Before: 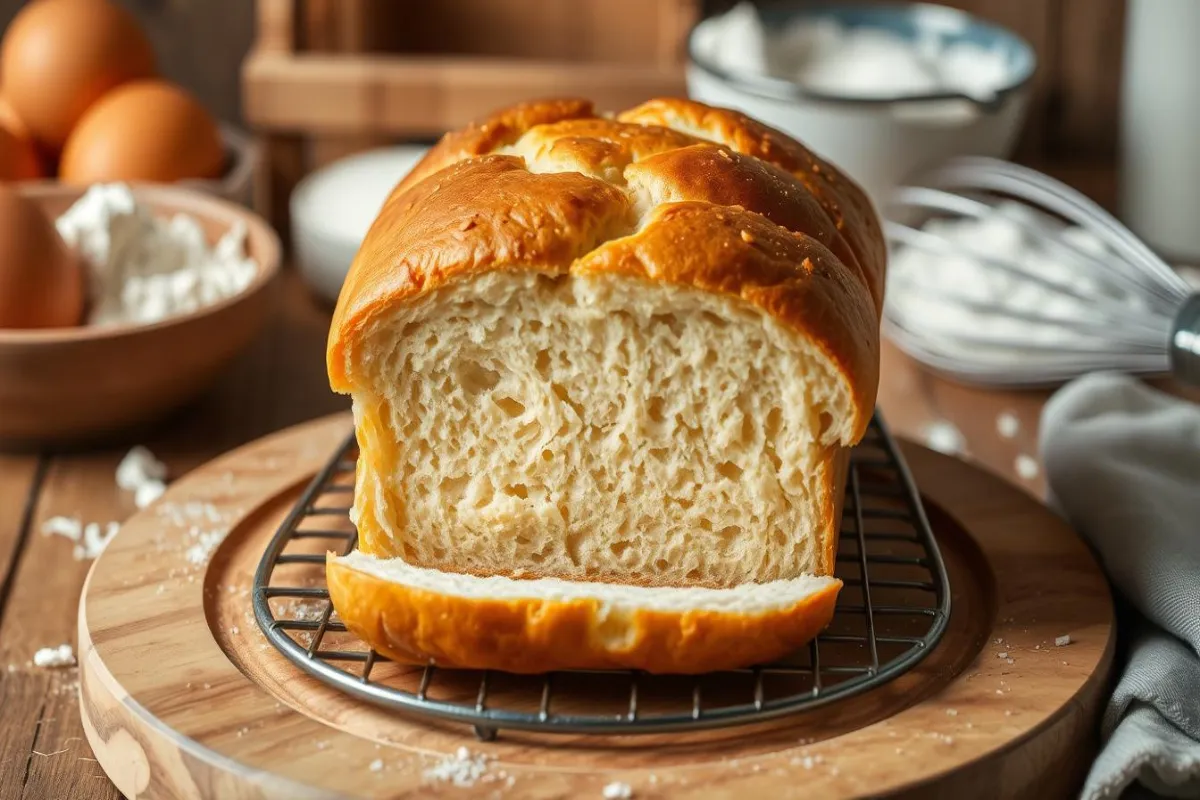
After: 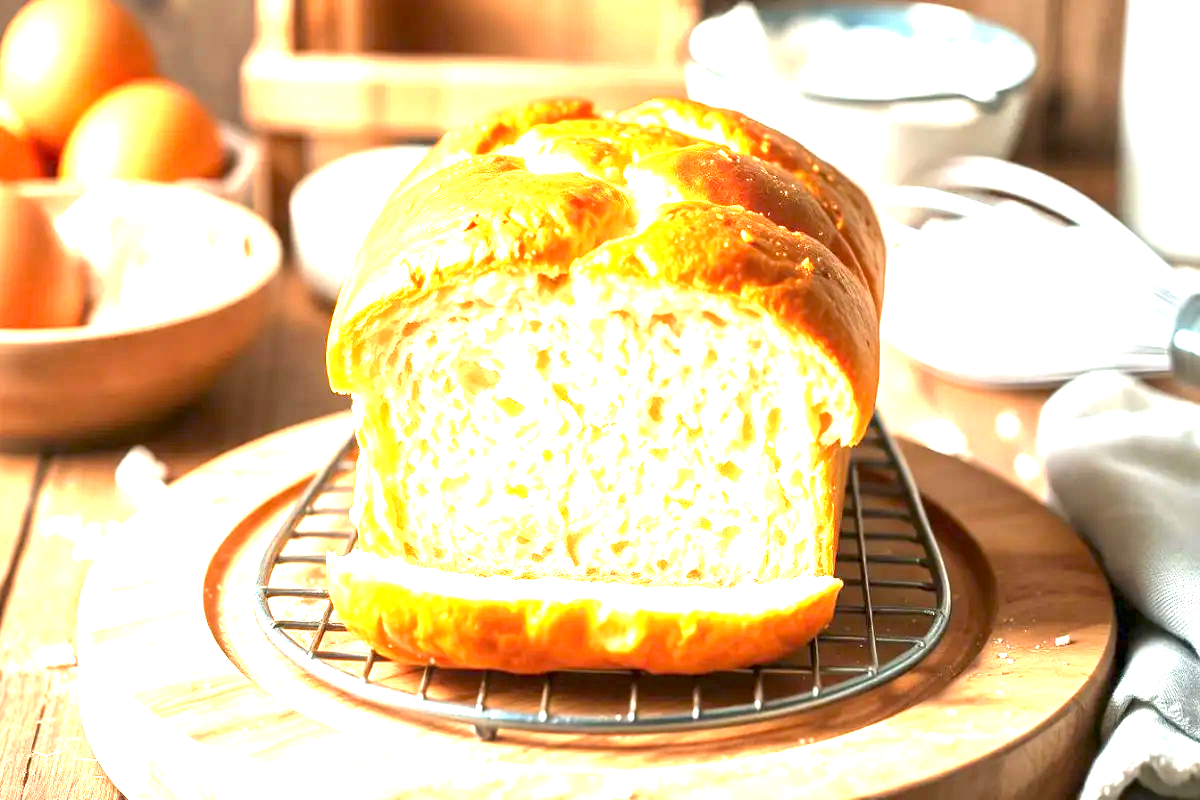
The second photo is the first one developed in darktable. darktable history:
exposure: black level correction 0.001, exposure 2.69 EV, compensate exposure bias true, compensate highlight preservation false
